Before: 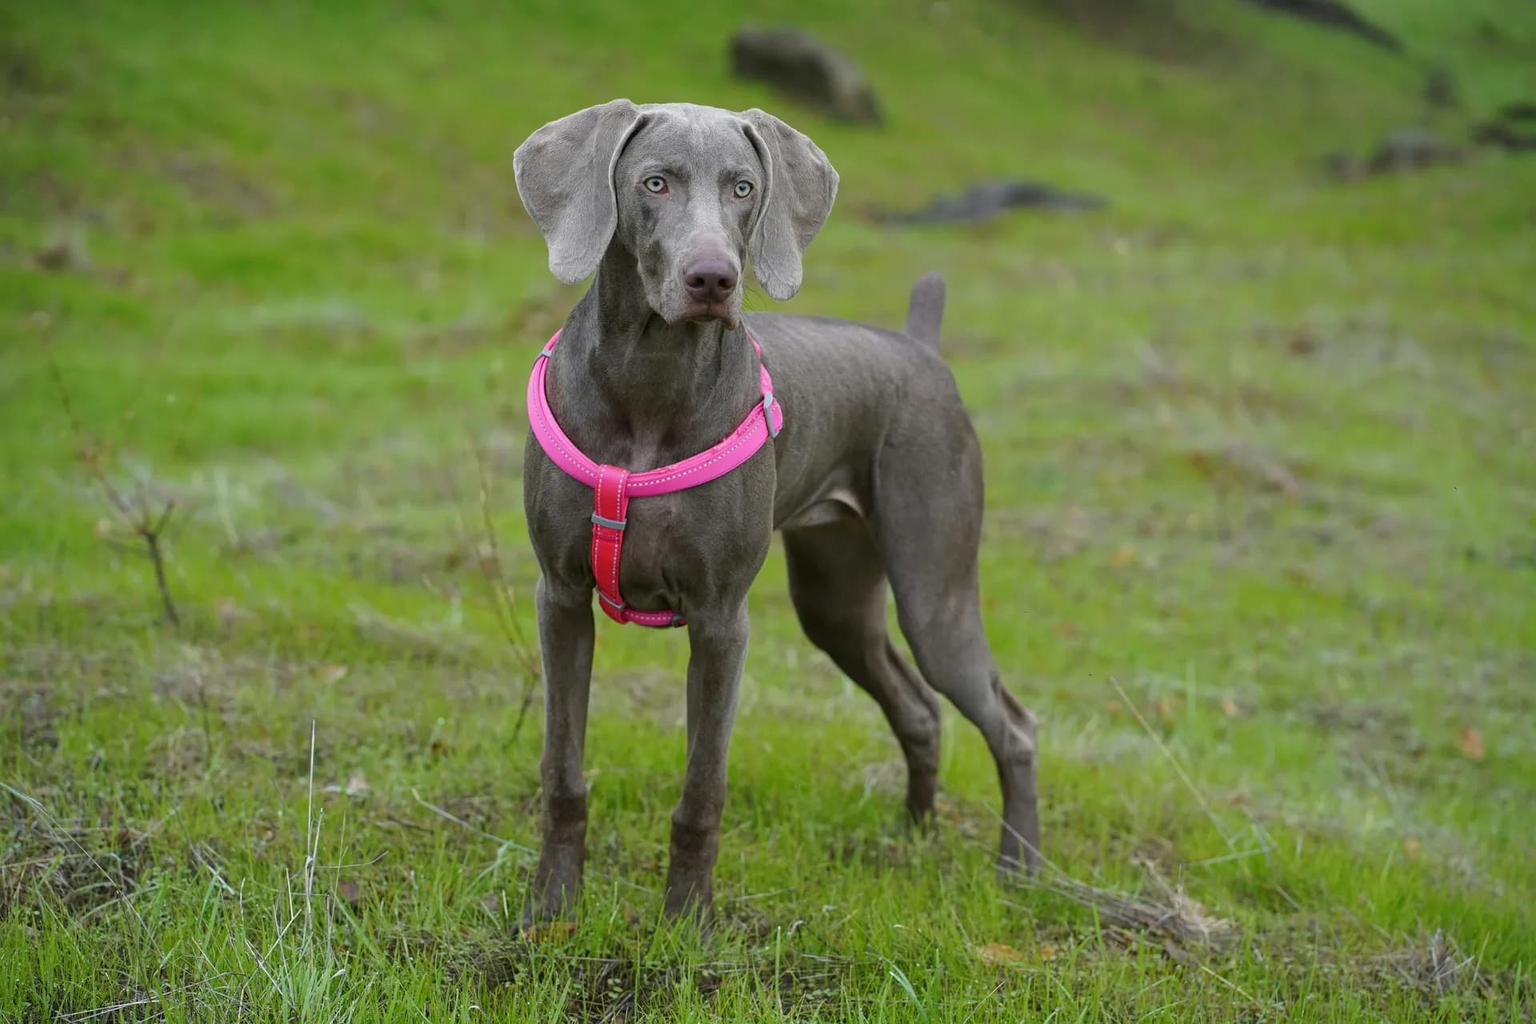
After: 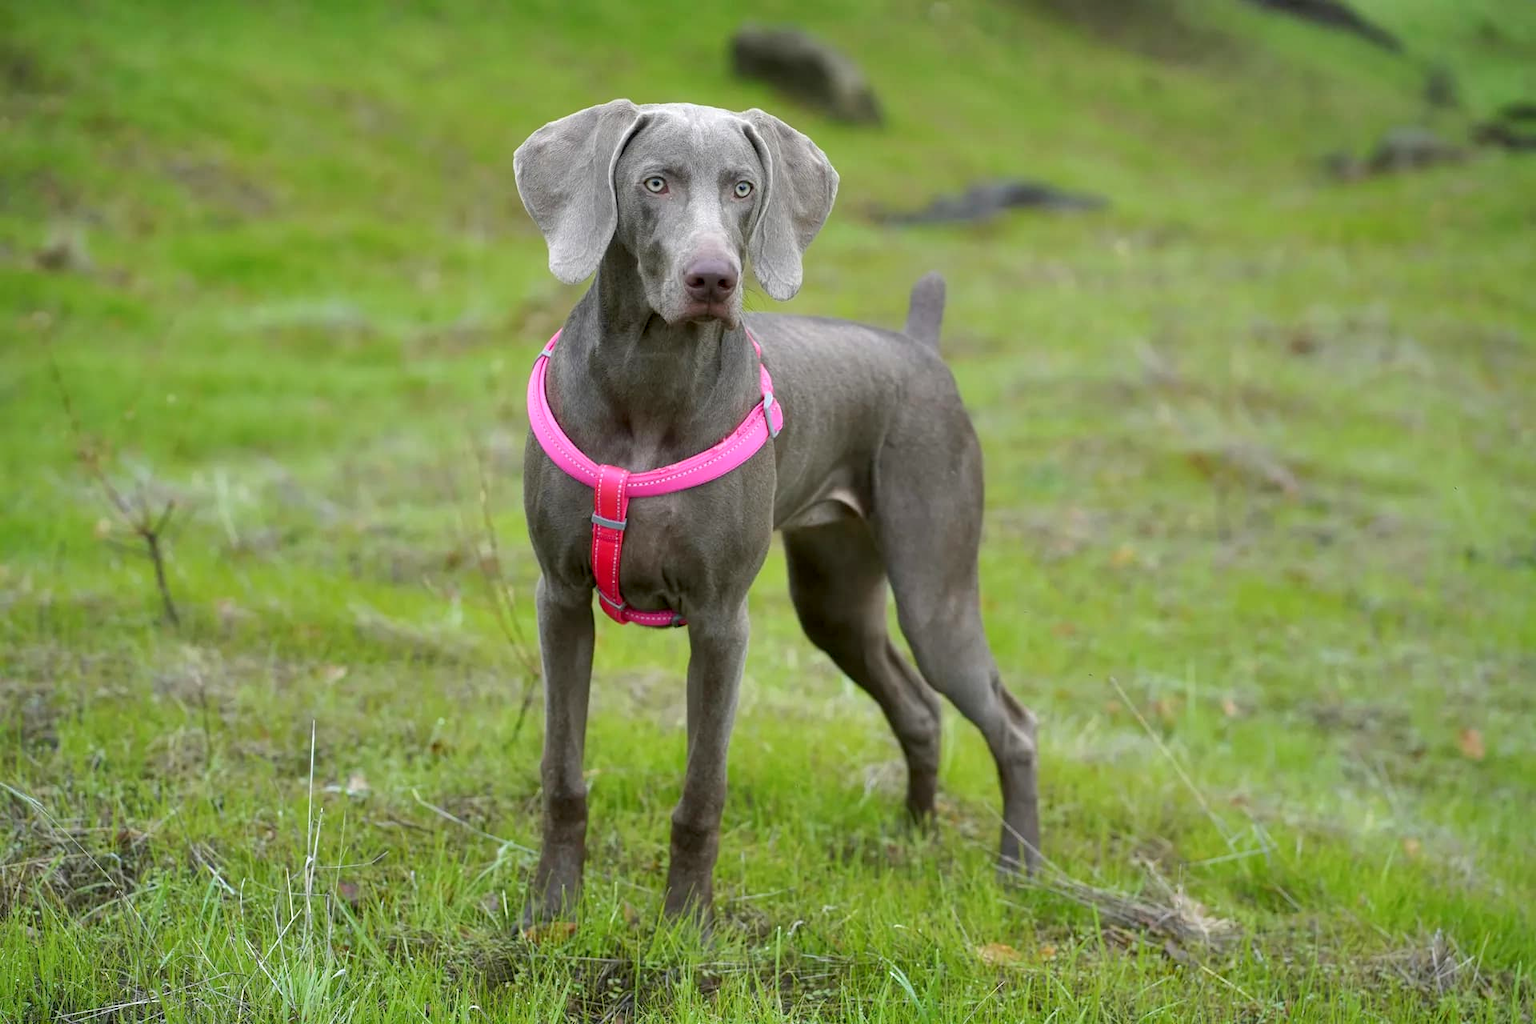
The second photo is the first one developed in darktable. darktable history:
contrast equalizer: y [[0.579, 0.58, 0.505, 0.5, 0.5, 0.5], [0.5 ×6], [0.5 ×6], [0 ×6], [0 ×6]]
exposure: black level correction 0.001, compensate highlight preservation false
tone equalizer: -8 EV 1 EV, -7 EV 1 EV, -6 EV 1 EV, -5 EV 1 EV, -4 EV 1 EV, -3 EV 0.75 EV, -2 EV 0.5 EV, -1 EV 0.25 EV
